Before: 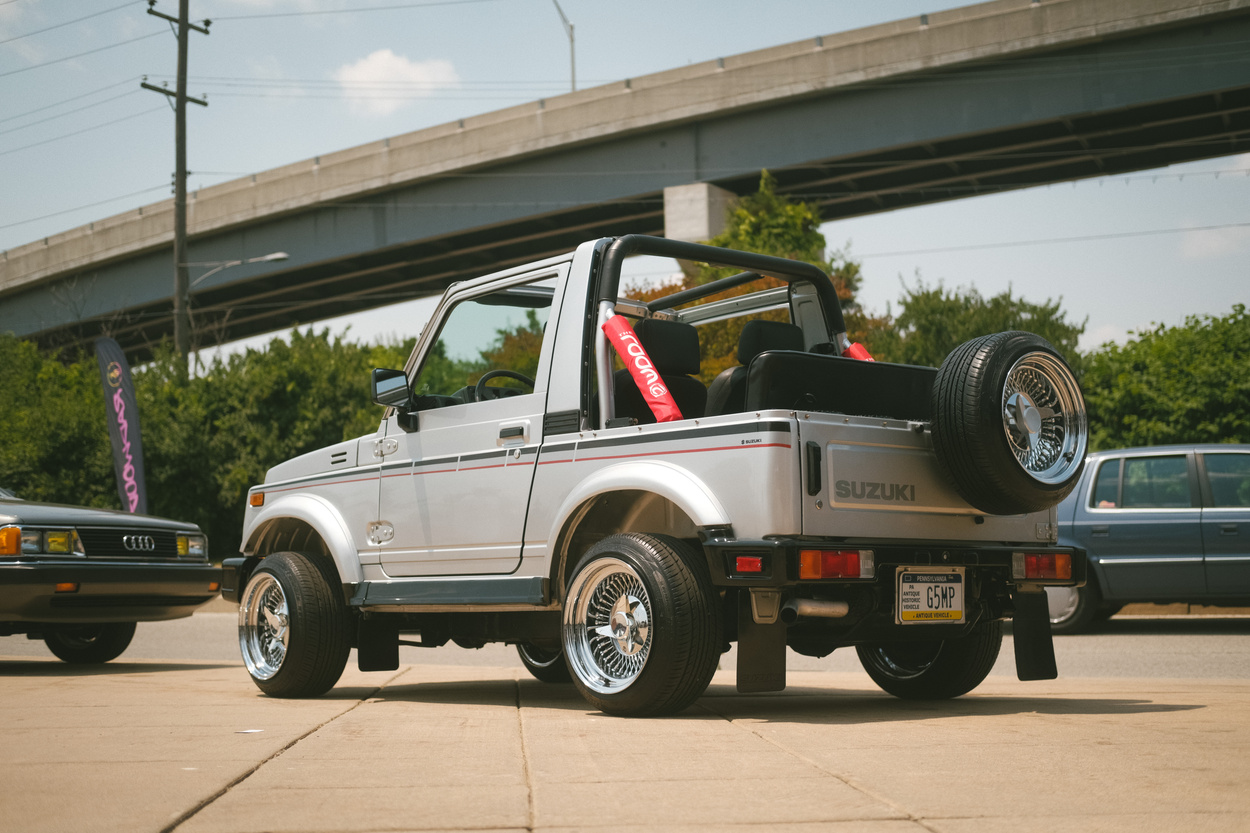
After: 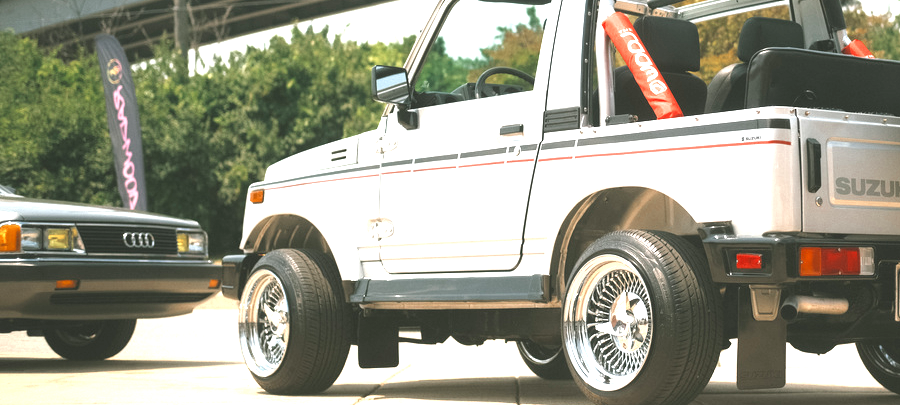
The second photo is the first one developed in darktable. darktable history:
exposure: black level correction 0, exposure 1.744 EV, compensate exposure bias true, compensate highlight preservation false
color zones: curves: ch0 [(0, 0.5) (0.125, 0.4) (0.25, 0.5) (0.375, 0.4) (0.5, 0.4) (0.625, 0.35) (0.75, 0.35) (0.875, 0.5)]; ch1 [(0, 0.35) (0.125, 0.45) (0.25, 0.35) (0.375, 0.35) (0.5, 0.35) (0.625, 0.35) (0.75, 0.45) (0.875, 0.35)]; ch2 [(0, 0.6) (0.125, 0.5) (0.25, 0.5) (0.375, 0.6) (0.5, 0.6) (0.625, 0.5) (0.75, 0.5) (0.875, 0.5)]
crop: top 36.429%, right 27.977%, bottom 14.871%
